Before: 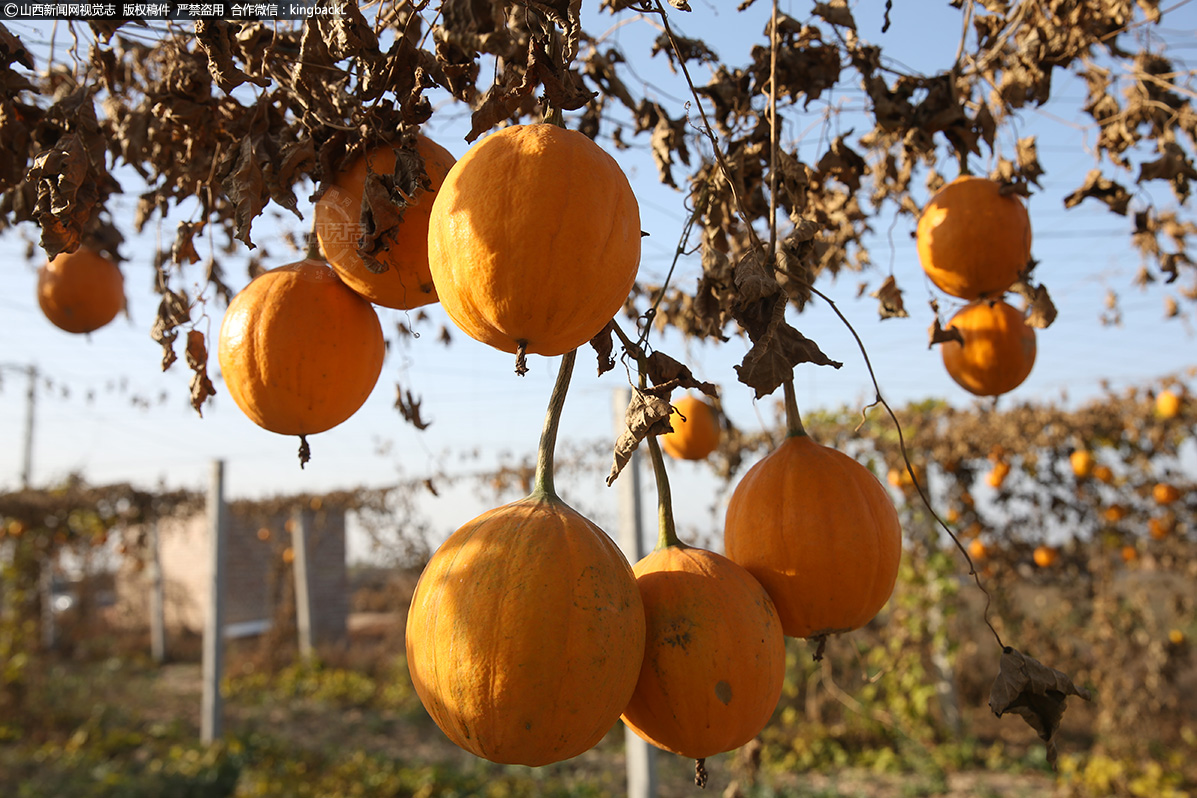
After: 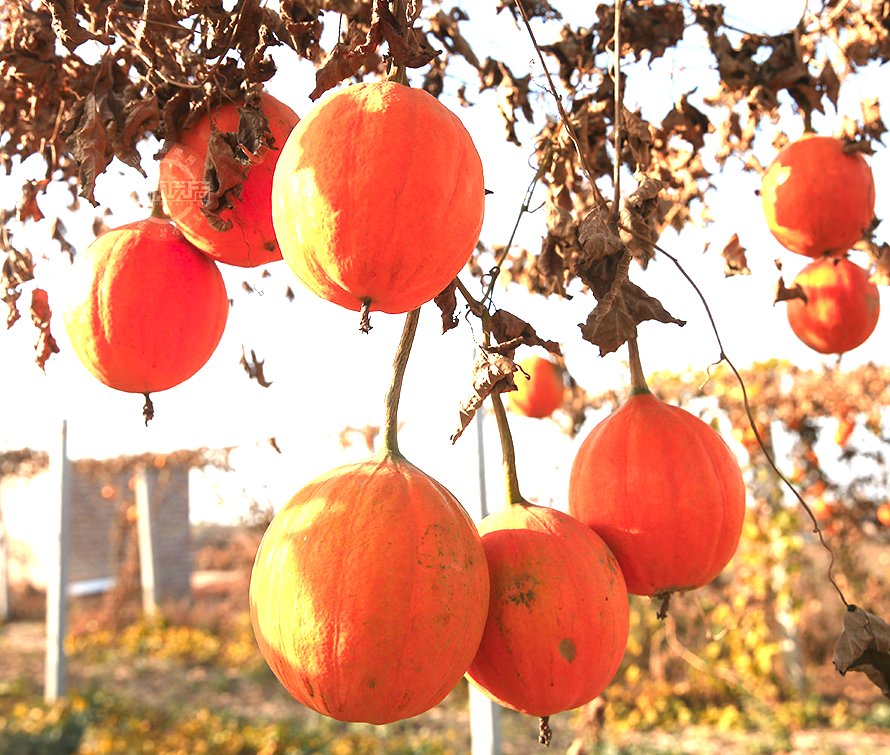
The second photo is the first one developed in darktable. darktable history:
crop and rotate: left 13.063%, top 5.377%, right 12.579%
exposure: black level correction 0, exposure 1.739 EV, compensate highlight preservation false
color zones: curves: ch1 [(0.263, 0.53) (0.376, 0.287) (0.487, 0.512) (0.748, 0.547) (1, 0.513)]; ch2 [(0.262, 0.45) (0.751, 0.477)]
